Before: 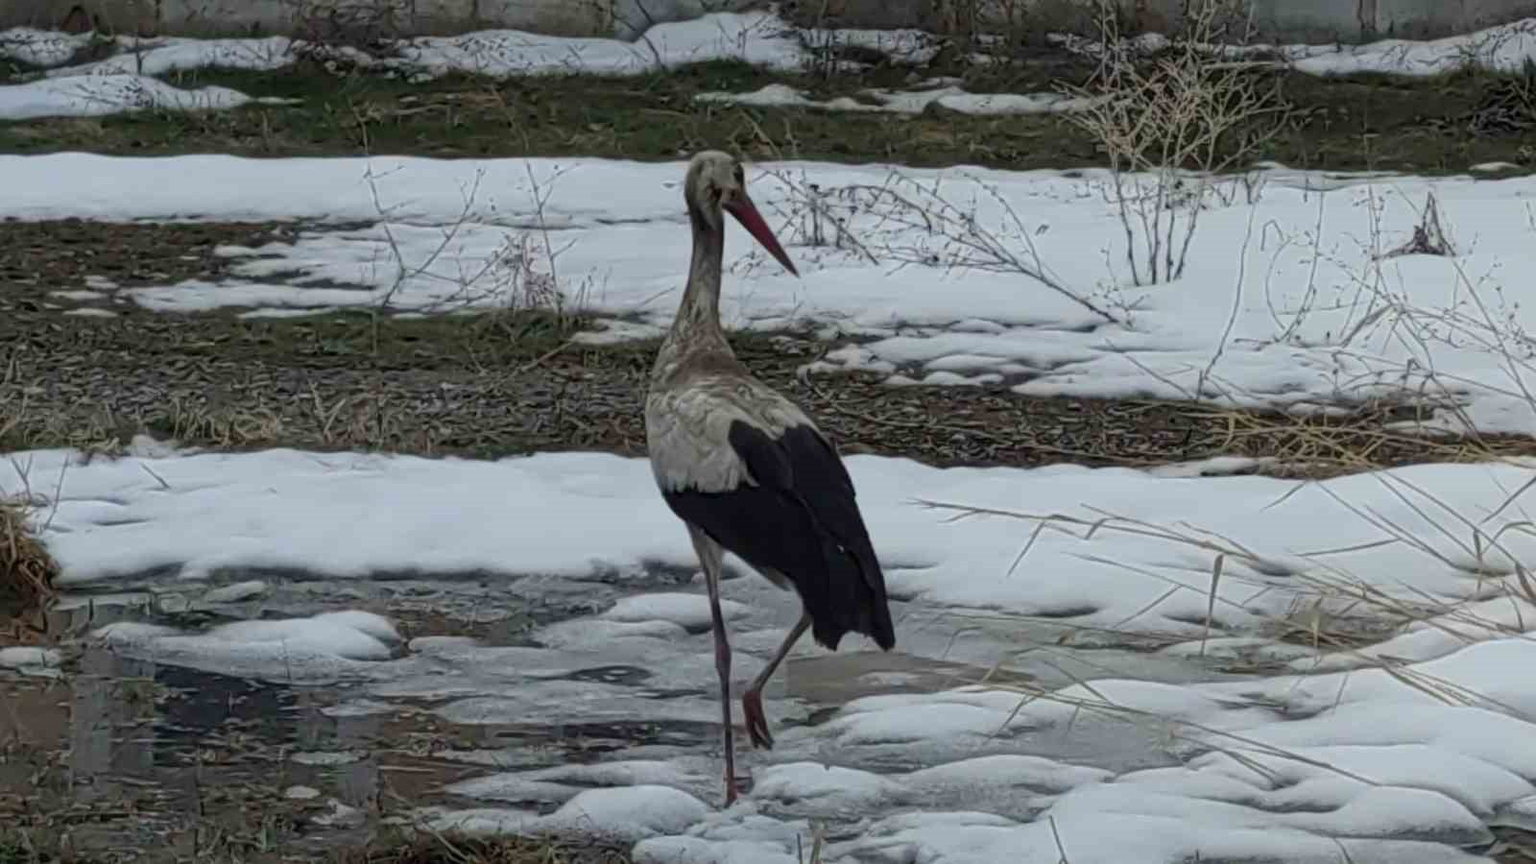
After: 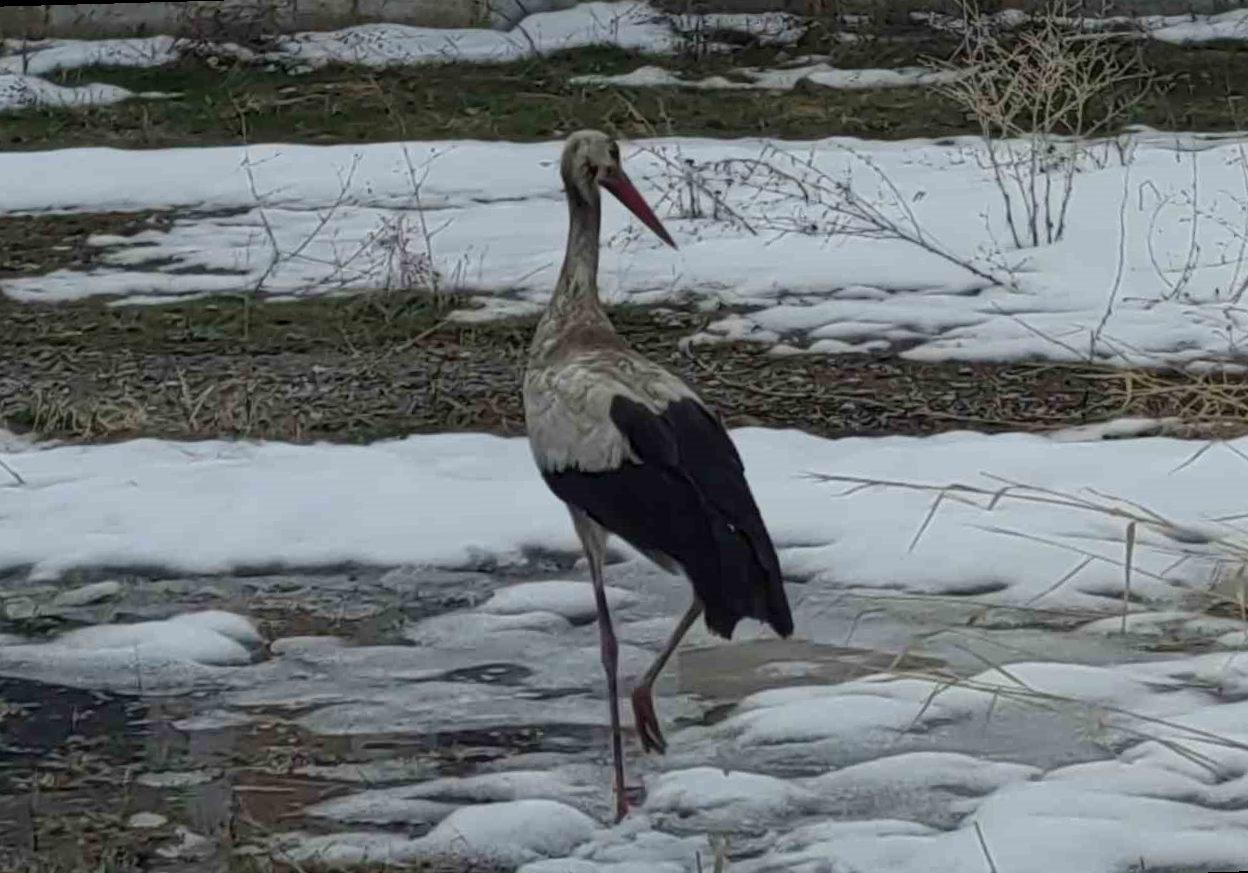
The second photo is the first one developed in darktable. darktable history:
rotate and perspective: rotation -1.68°, lens shift (vertical) -0.146, crop left 0.049, crop right 0.912, crop top 0.032, crop bottom 0.96
crop: left 7.598%, right 7.873%
